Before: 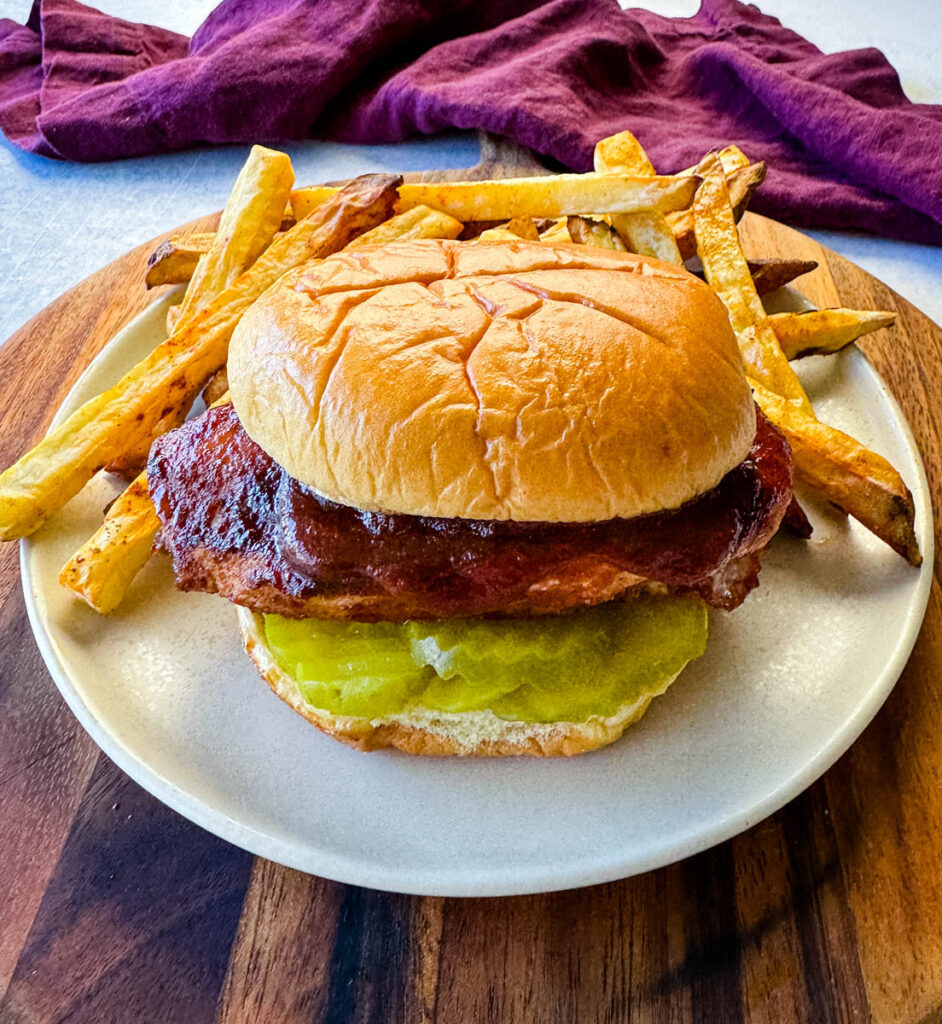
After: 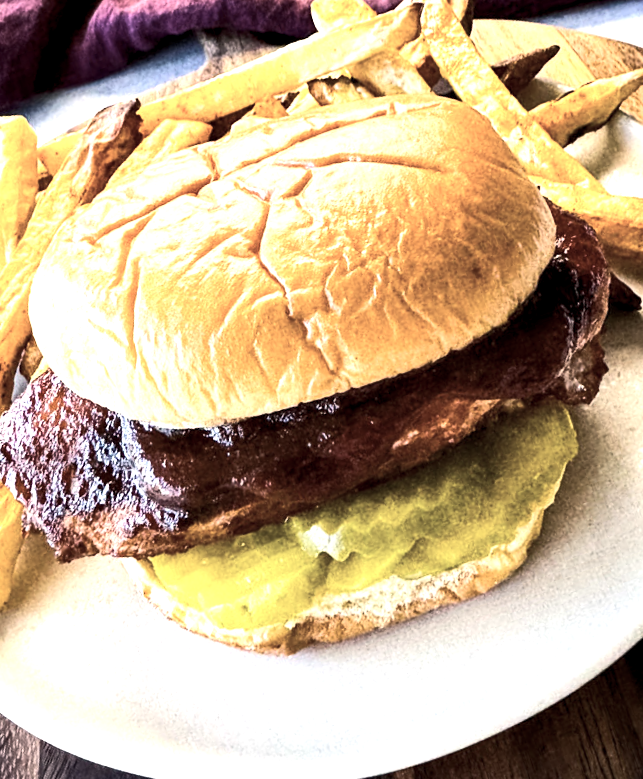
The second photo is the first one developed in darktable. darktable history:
contrast brightness saturation: contrast 0.104, saturation -0.367
crop and rotate: angle 19.02°, left 6.963%, right 4.321%, bottom 1.083%
color balance rgb: highlights gain › chroma 3.068%, highlights gain › hue 60.22°, global offset › luminance -0.48%, perceptual saturation grading › global saturation 0.238%, perceptual brilliance grading › highlights 3.842%, perceptual brilliance grading › mid-tones -18.498%, perceptual brilliance grading › shadows -41.284%
exposure: black level correction 0, exposure 1 EV, compensate exposure bias true, compensate highlight preservation false
